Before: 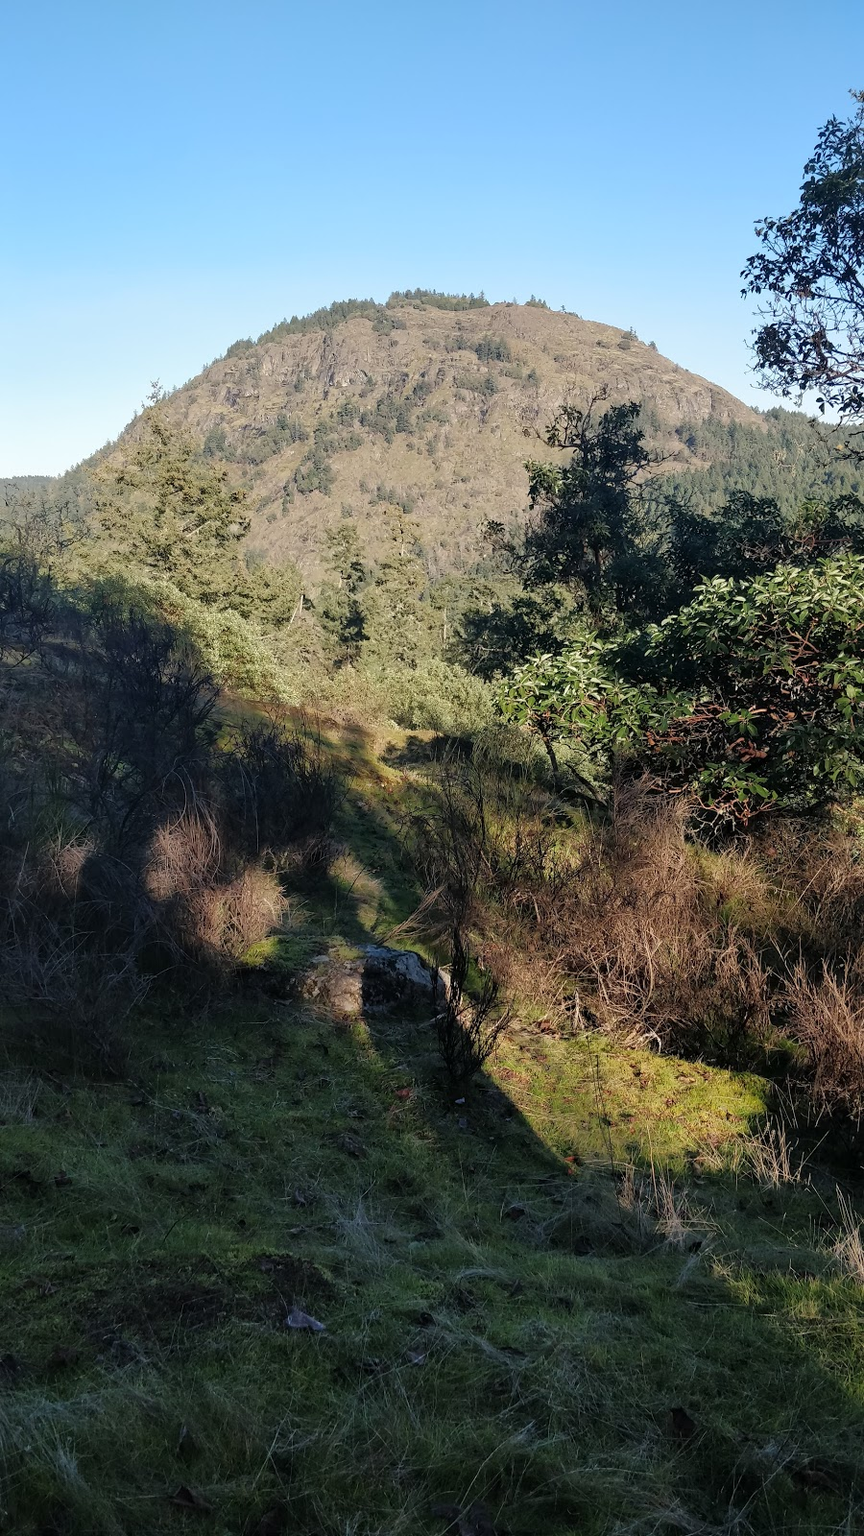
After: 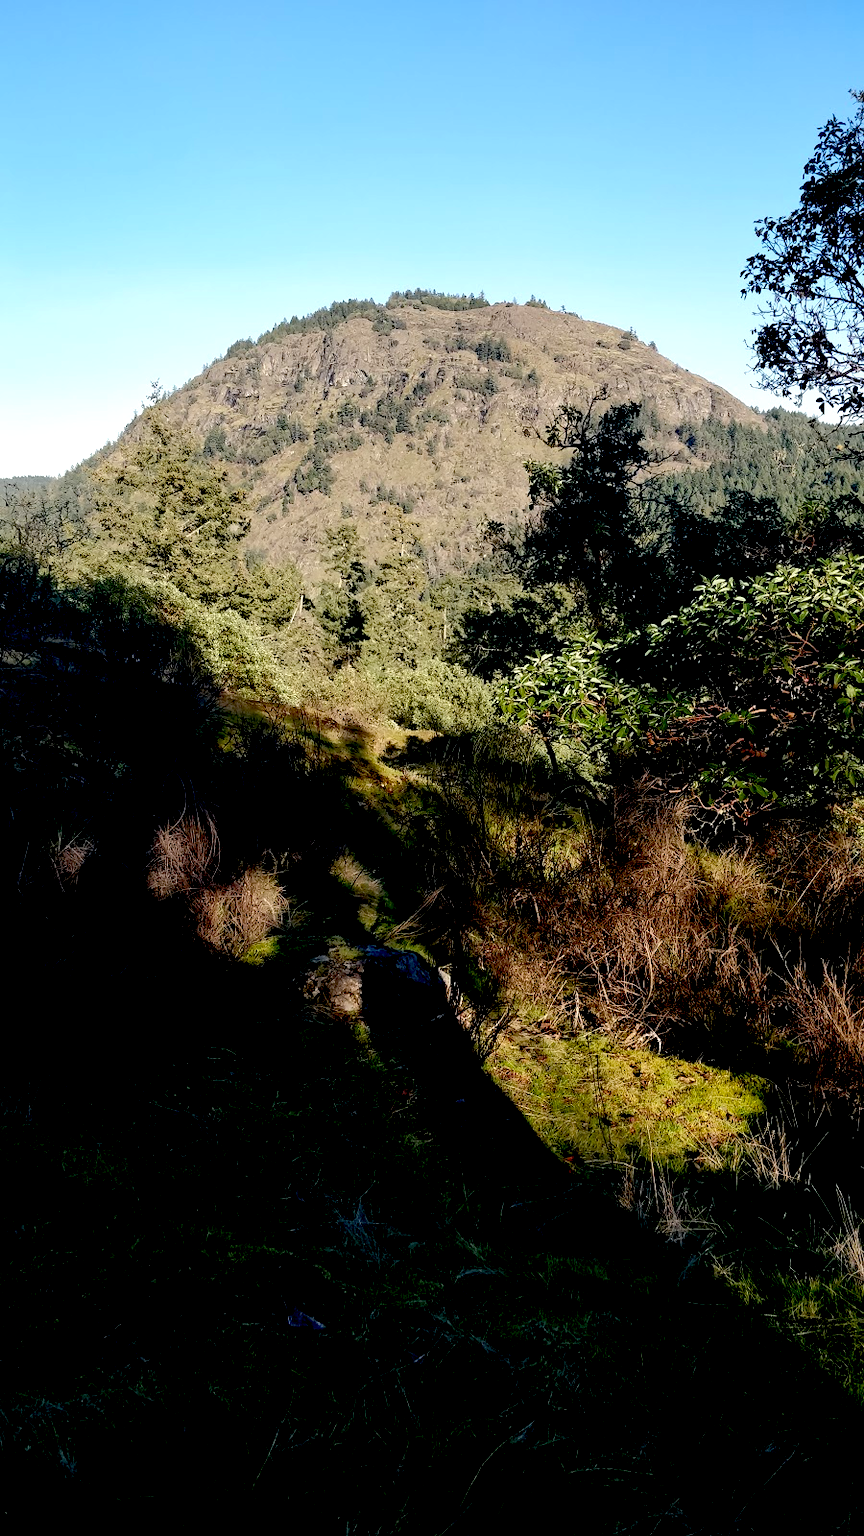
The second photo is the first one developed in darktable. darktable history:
tone equalizer: -8 EV -0.377 EV, -7 EV -0.424 EV, -6 EV -0.328 EV, -5 EV -0.25 EV, -3 EV 0.238 EV, -2 EV 0.321 EV, -1 EV 0.388 EV, +0 EV 0.436 EV, edges refinement/feathering 500, mask exposure compensation -1.57 EV, preserve details no
exposure: black level correction 0.055, exposure -0.031 EV, compensate highlight preservation false
